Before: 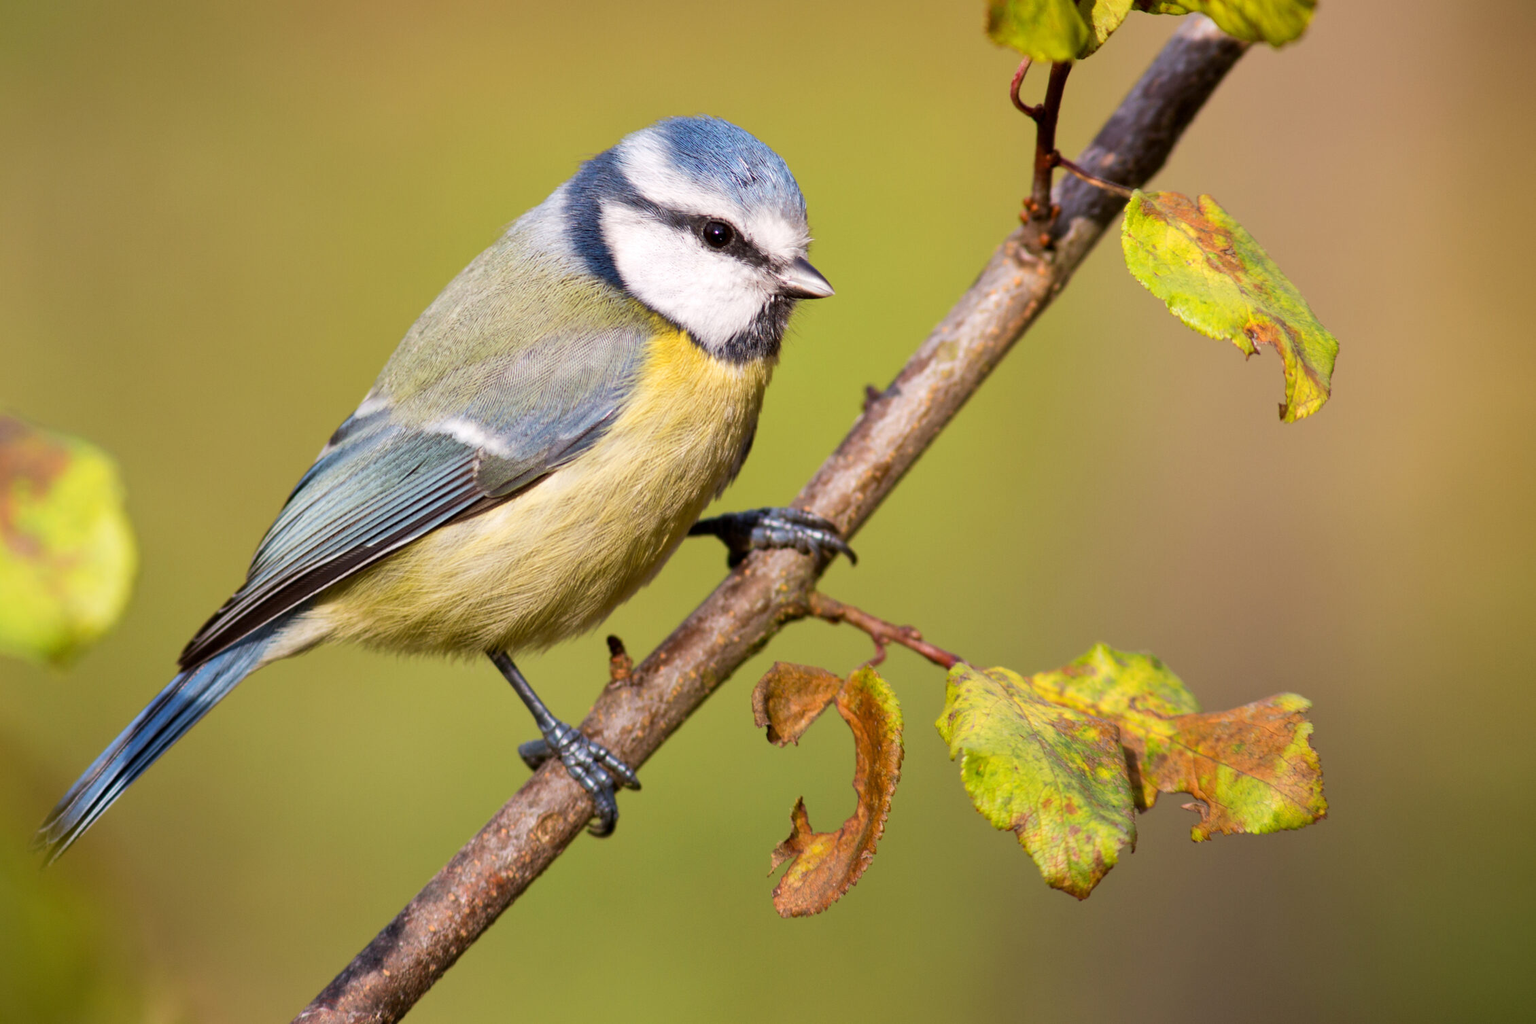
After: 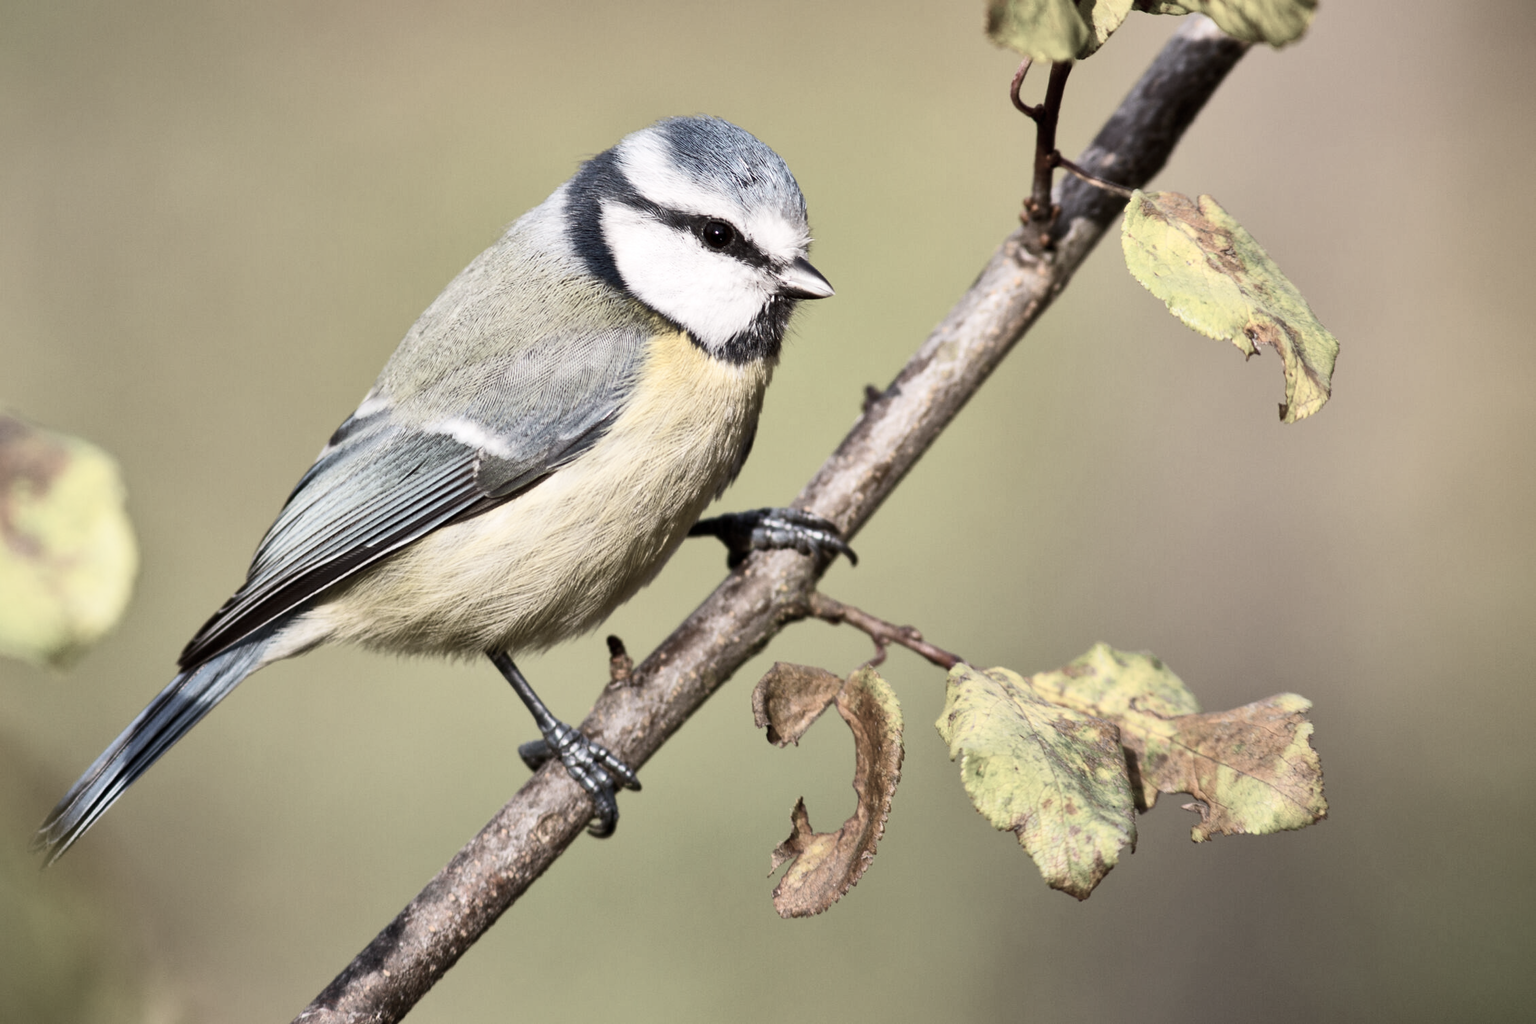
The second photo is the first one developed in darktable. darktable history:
contrast brightness saturation: contrast 0.26, brightness 0.08, saturation -0.62
shadows and highlights: highlights -54.15, soften with gaussian
